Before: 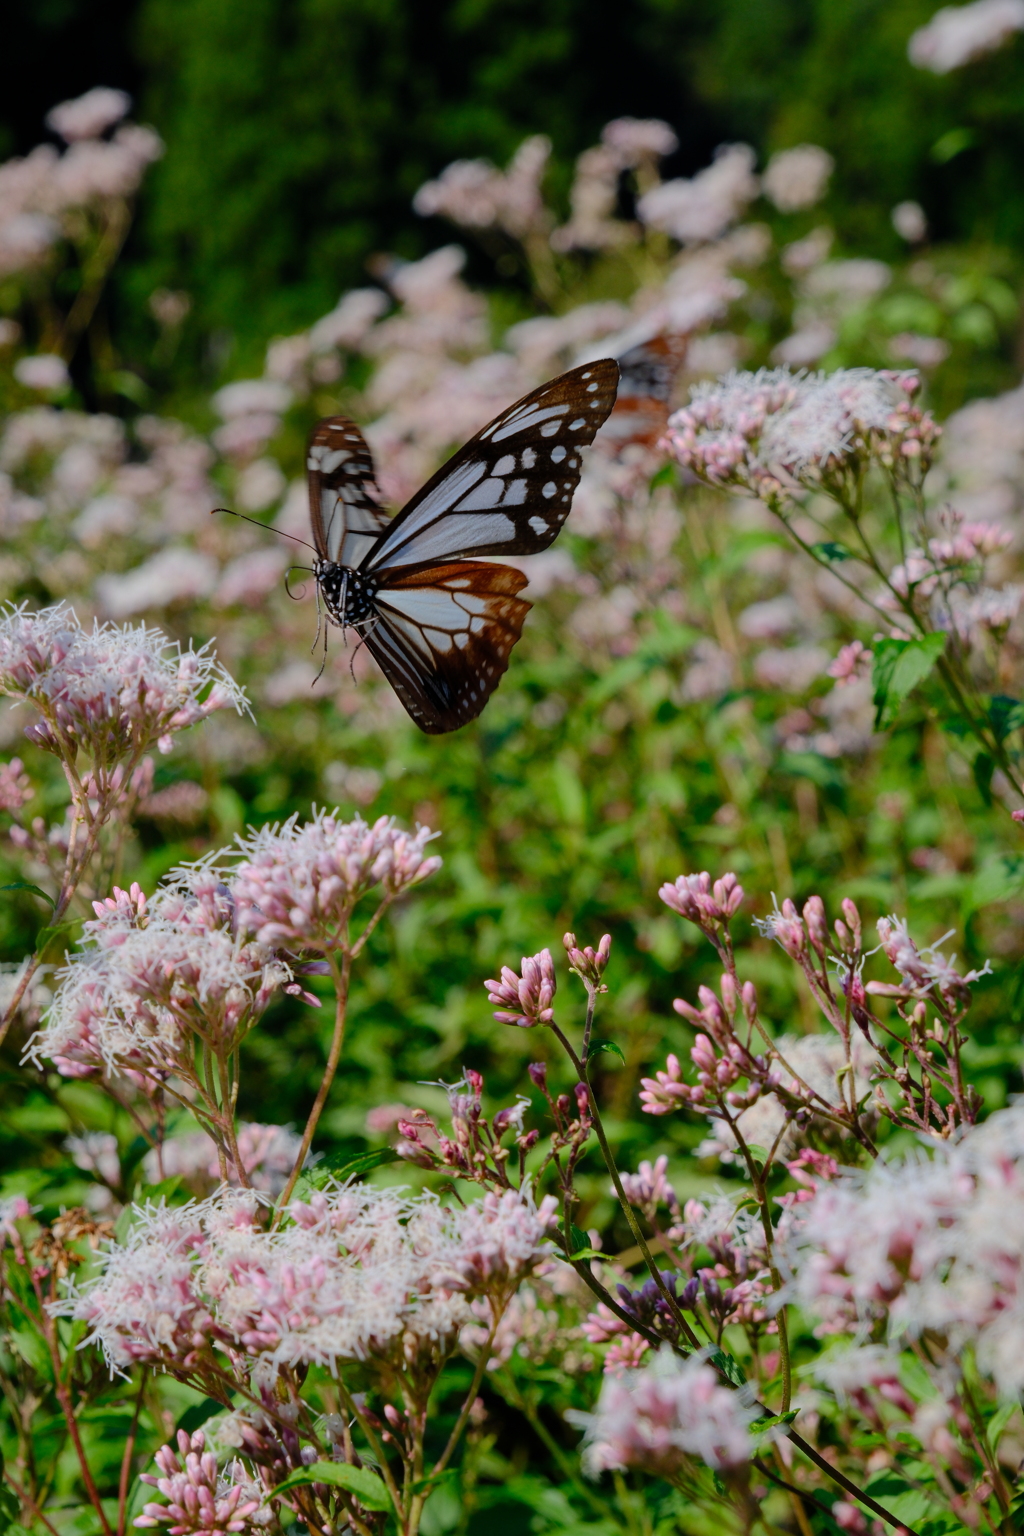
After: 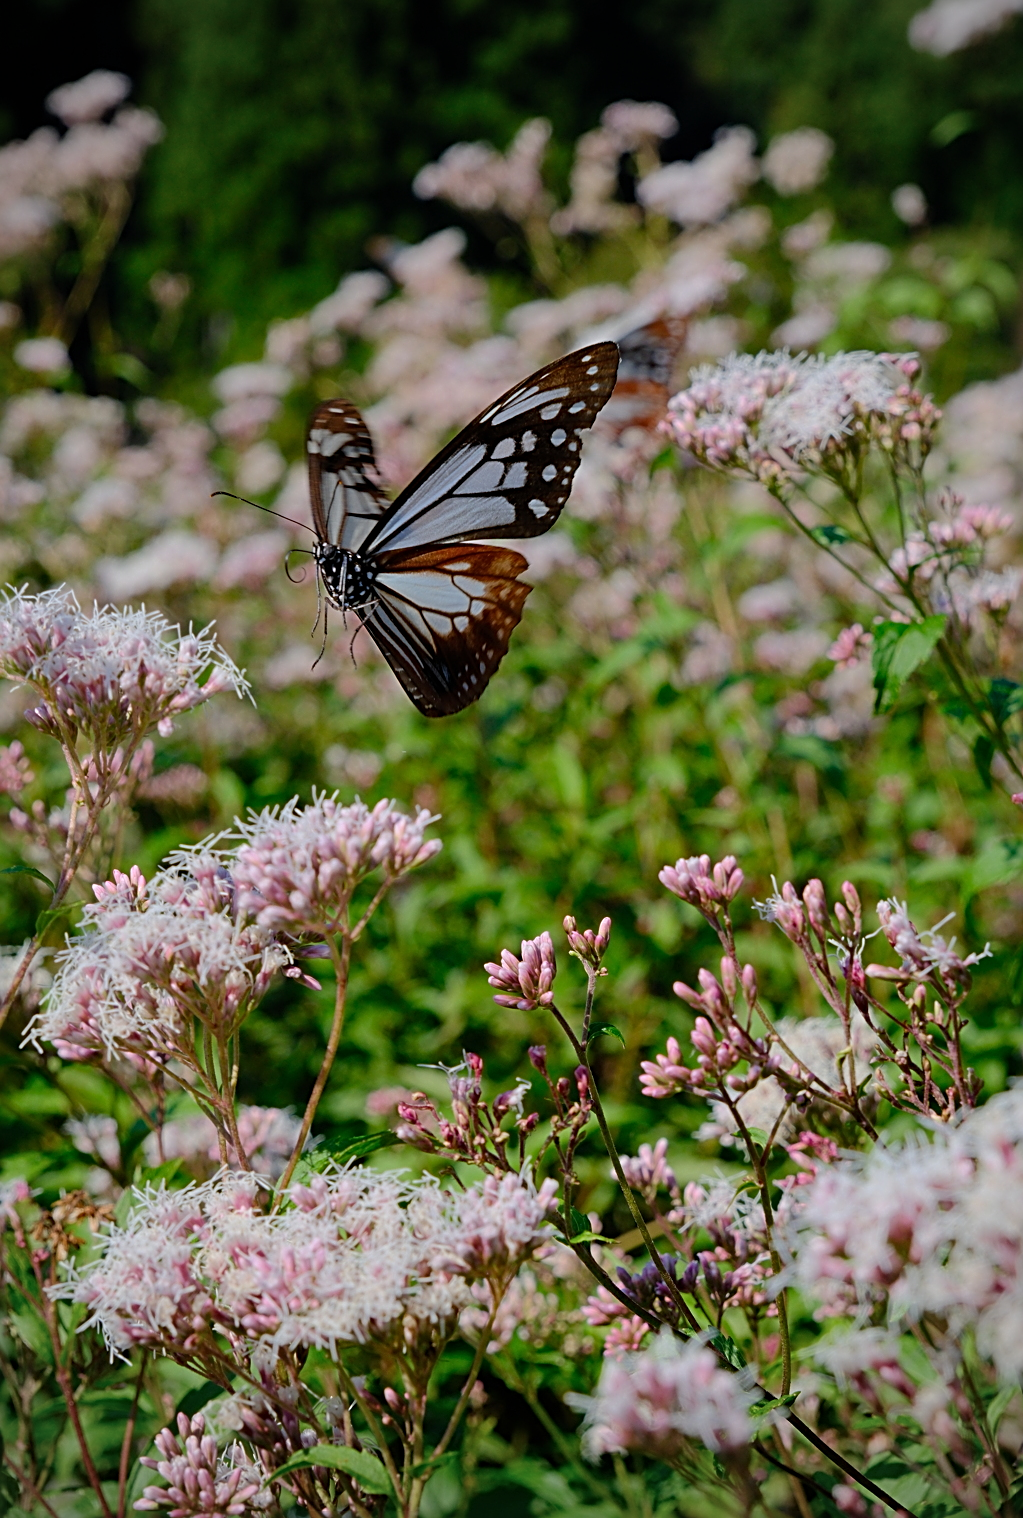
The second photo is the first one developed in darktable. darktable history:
vignetting: fall-off radius 61.19%
sharpen: radius 2.531, amount 0.619
crop: top 1.149%, right 0.085%
